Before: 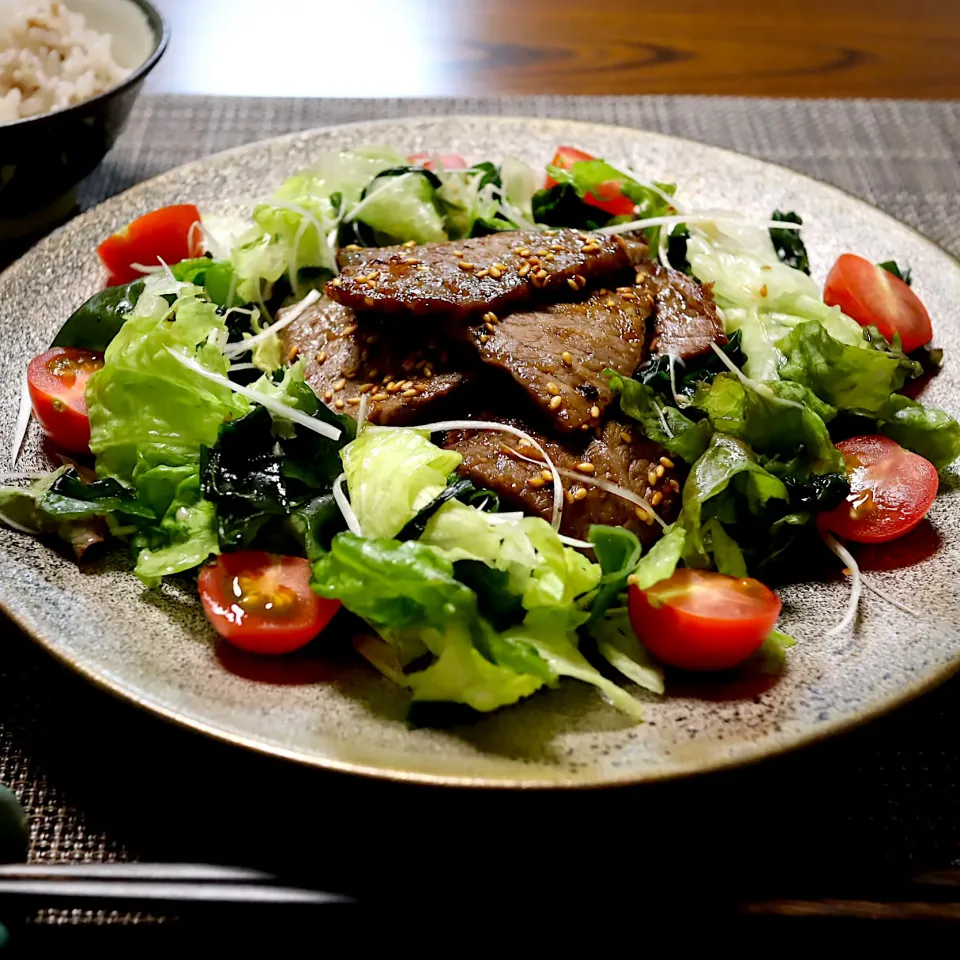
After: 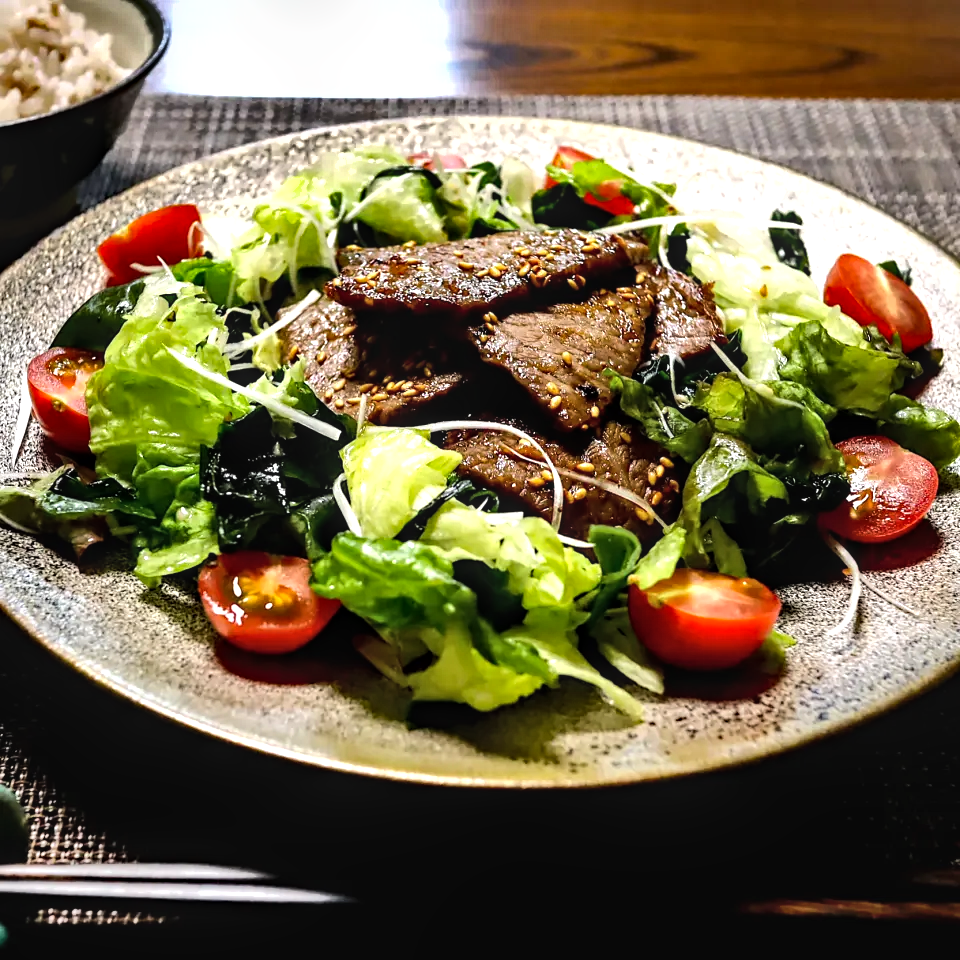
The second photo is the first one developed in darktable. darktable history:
shadows and highlights: white point adjustment 0.125, highlights -69.83, soften with gaussian
tone equalizer: -8 EV -0.765 EV, -7 EV -0.727 EV, -6 EV -0.586 EV, -5 EV -0.389 EV, -3 EV 0.397 EV, -2 EV 0.6 EV, -1 EV 0.691 EV, +0 EV 0.731 EV, edges refinement/feathering 500, mask exposure compensation -1.57 EV, preserve details no
haze removal: compatibility mode true, adaptive false
local contrast: on, module defaults
